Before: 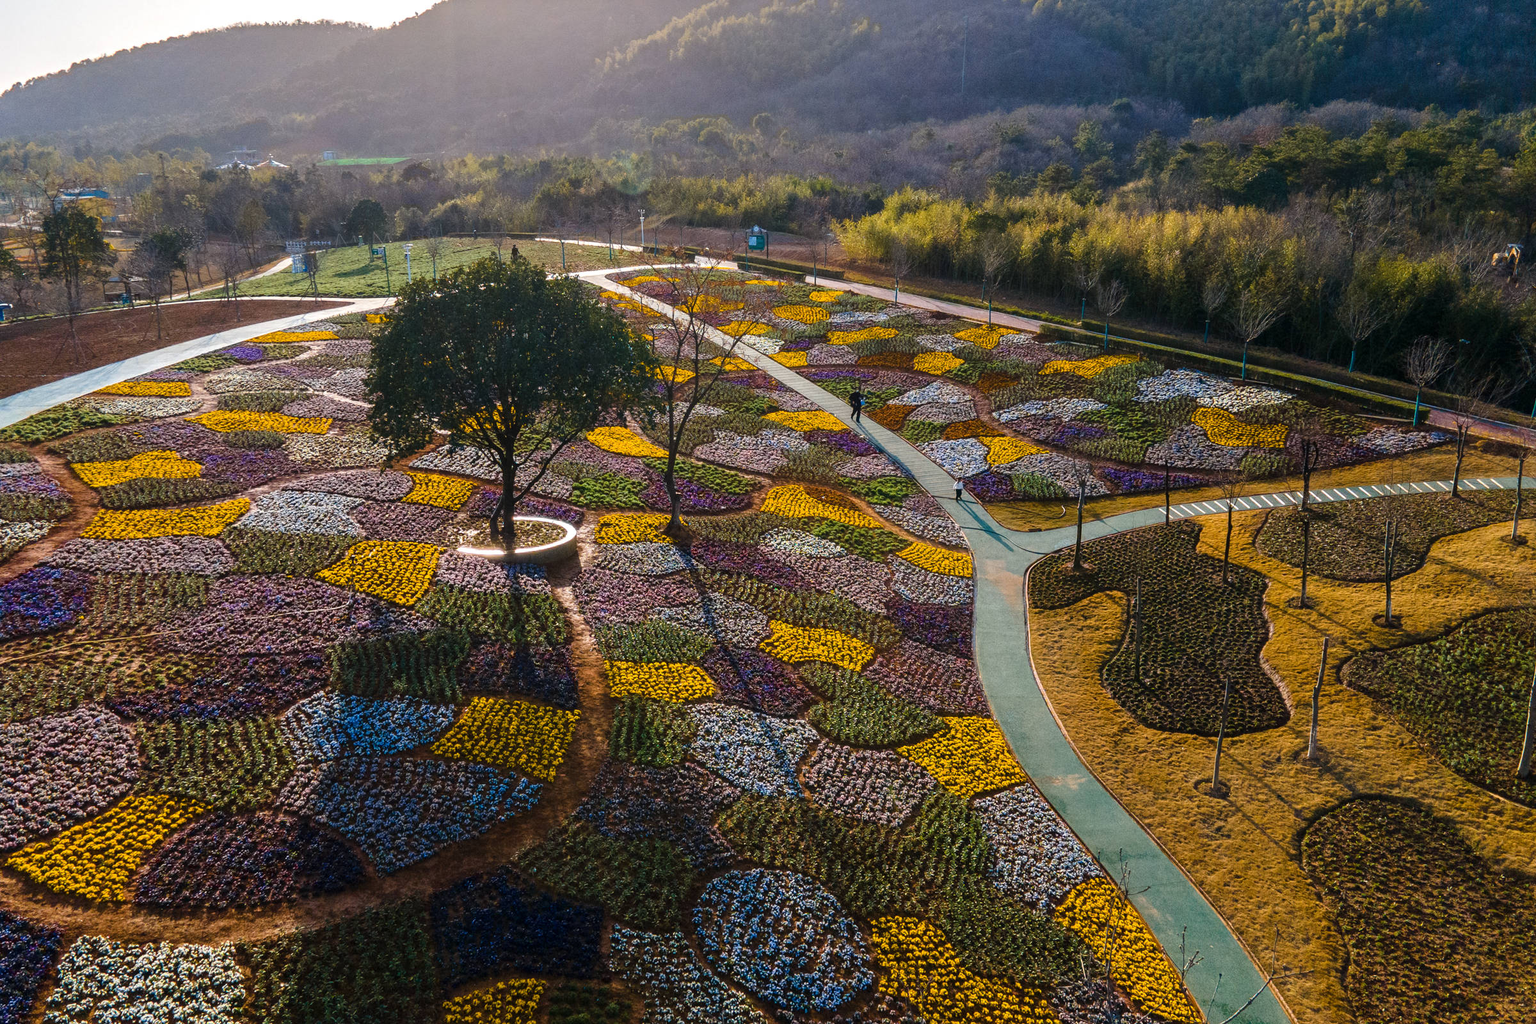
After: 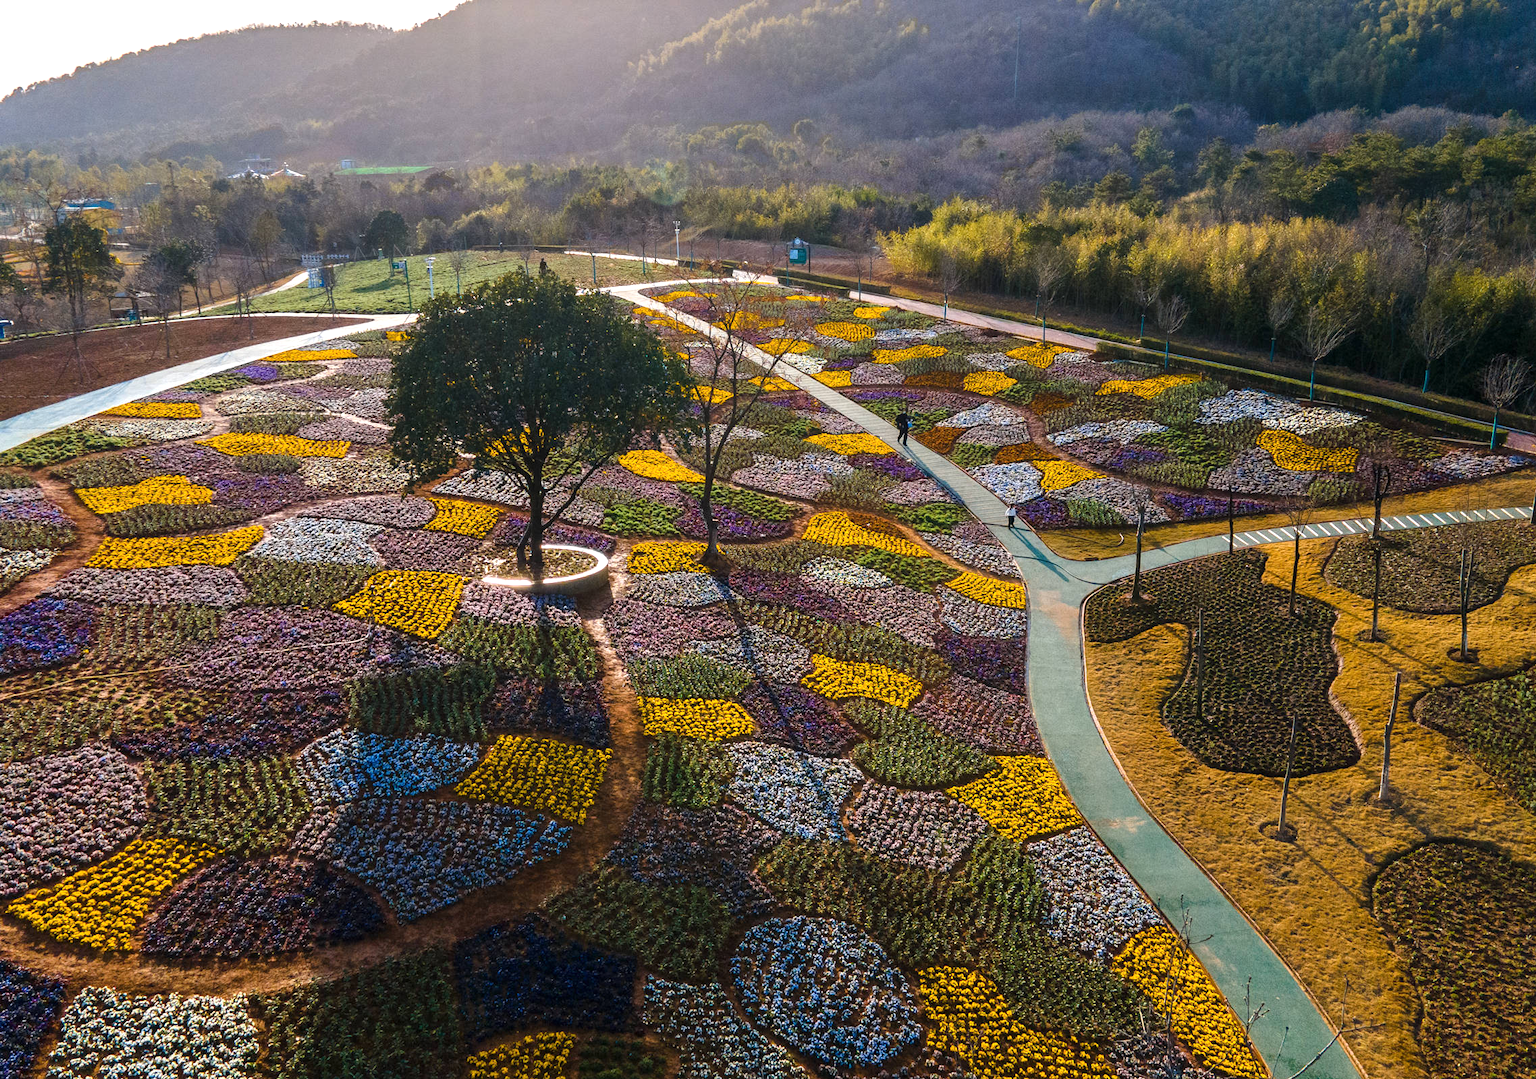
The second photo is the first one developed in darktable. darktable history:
exposure: exposure 0.3 EV, compensate highlight preservation false
crop and rotate: right 5.167%
